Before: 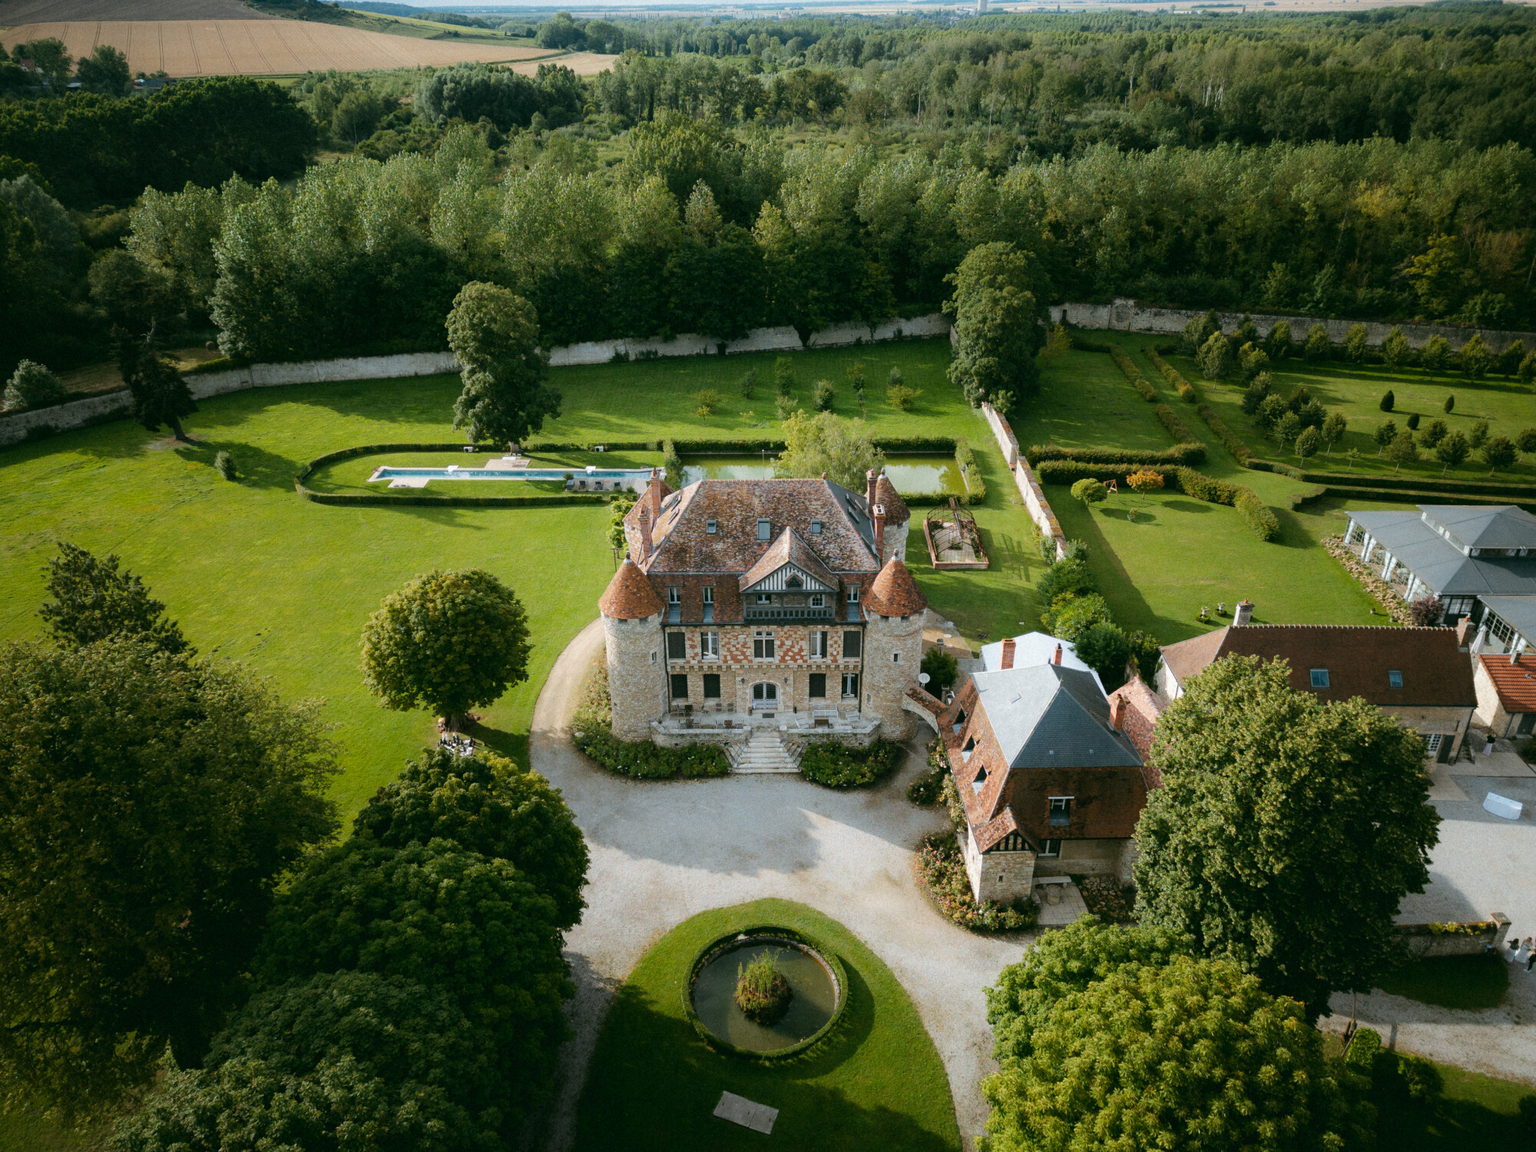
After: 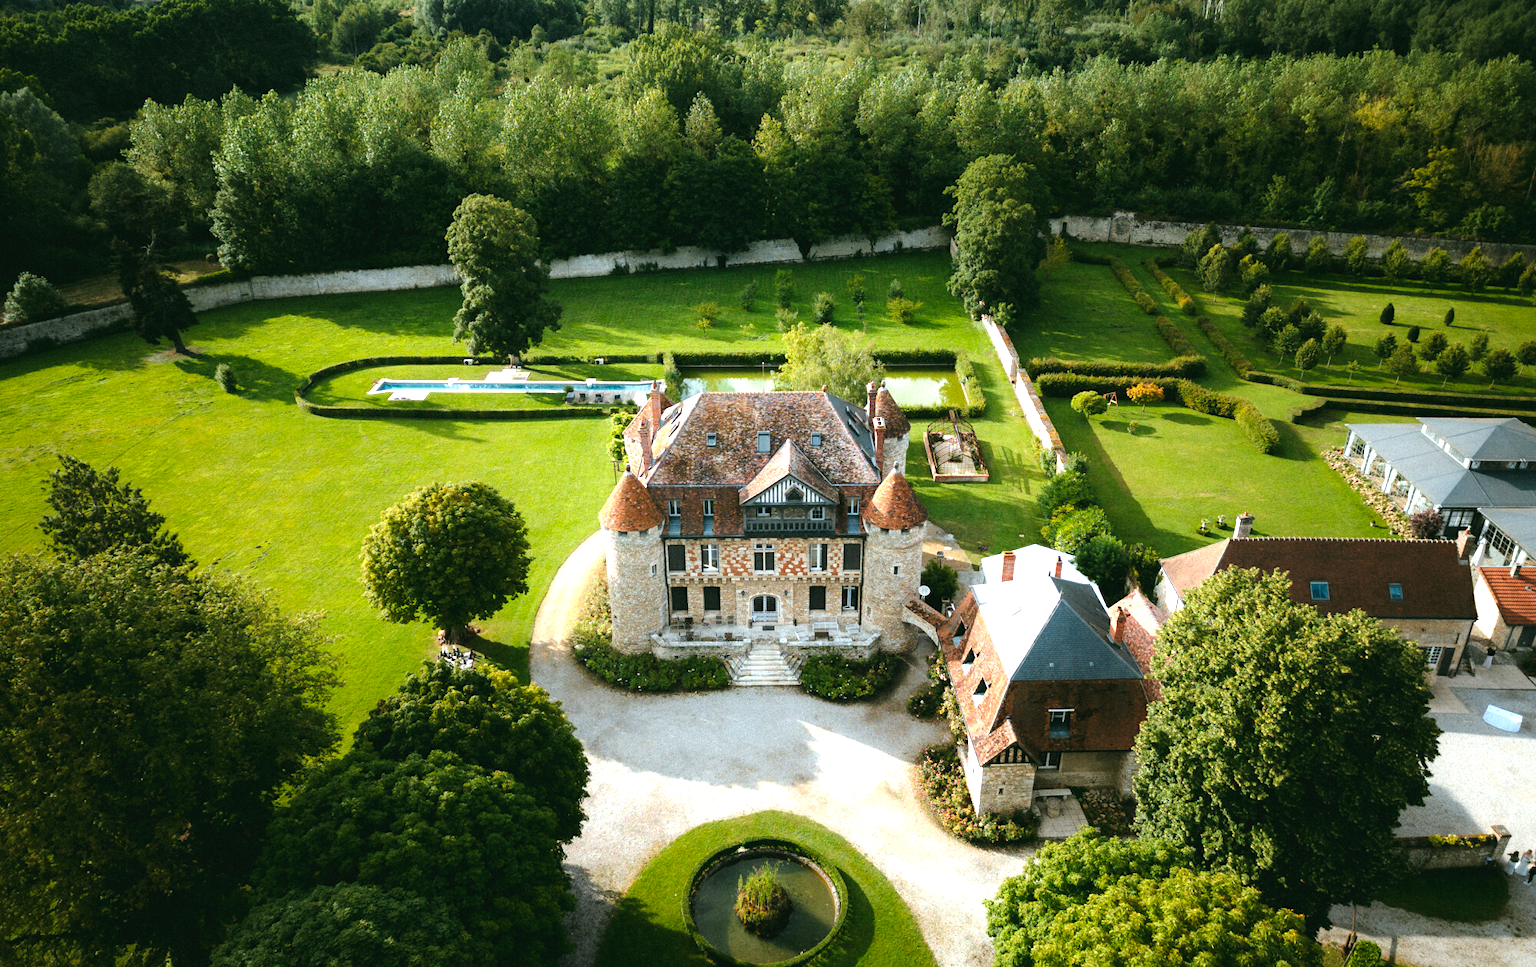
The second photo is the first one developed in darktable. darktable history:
exposure: exposure 1 EV, compensate highlight preservation false
tone curve: curves: ch0 [(0, 0) (0.003, 0.019) (0.011, 0.022) (0.025, 0.027) (0.044, 0.037) (0.069, 0.049) (0.1, 0.066) (0.136, 0.091) (0.177, 0.125) (0.224, 0.159) (0.277, 0.206) (0.335, 0.266) (0.399, 0.332) (0.468, 0.411) (0.543, 0.492) (0.623, 0.577) (0.709, 0.668) (0.801, 0.767) (0.898, 0.869) (1, 1)], preserve colors none
crop: top 7.625%, bottom 8.027%
